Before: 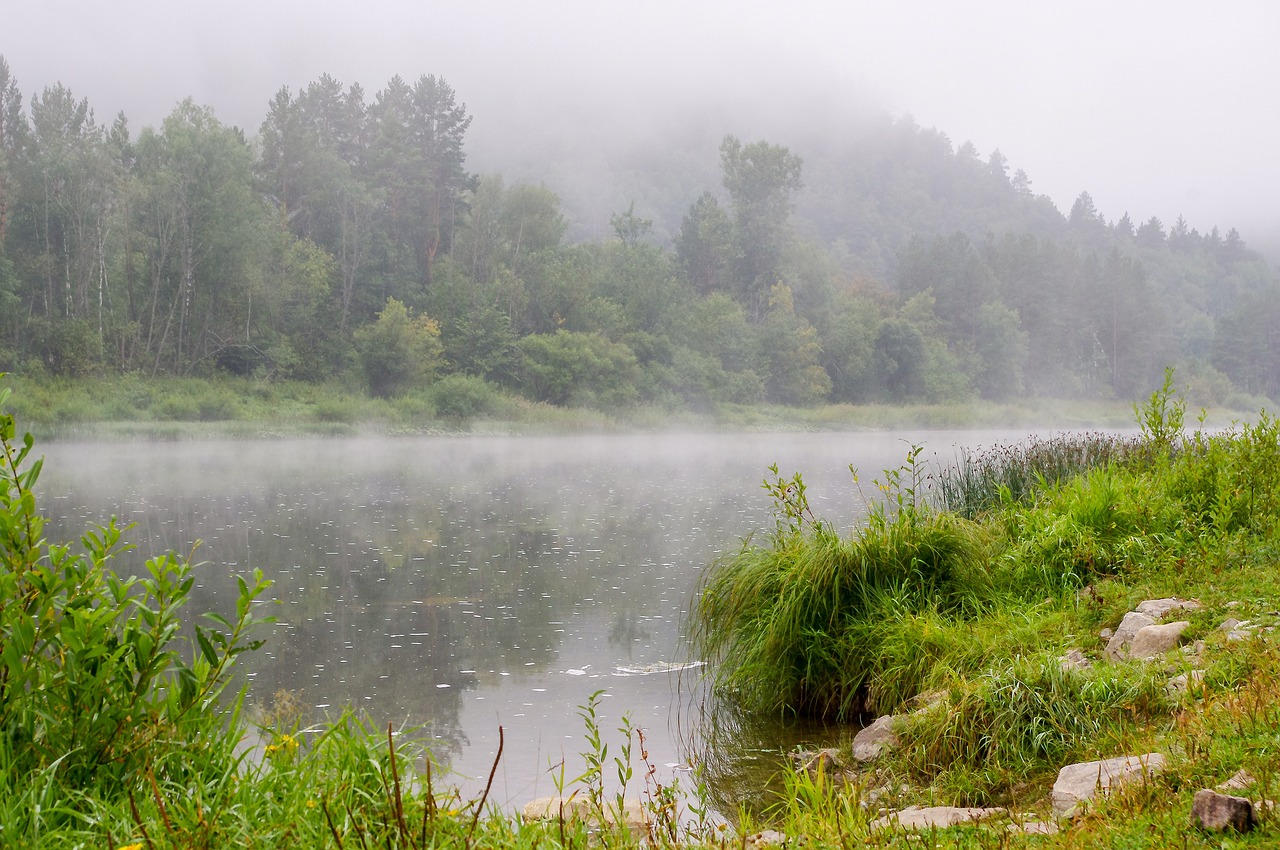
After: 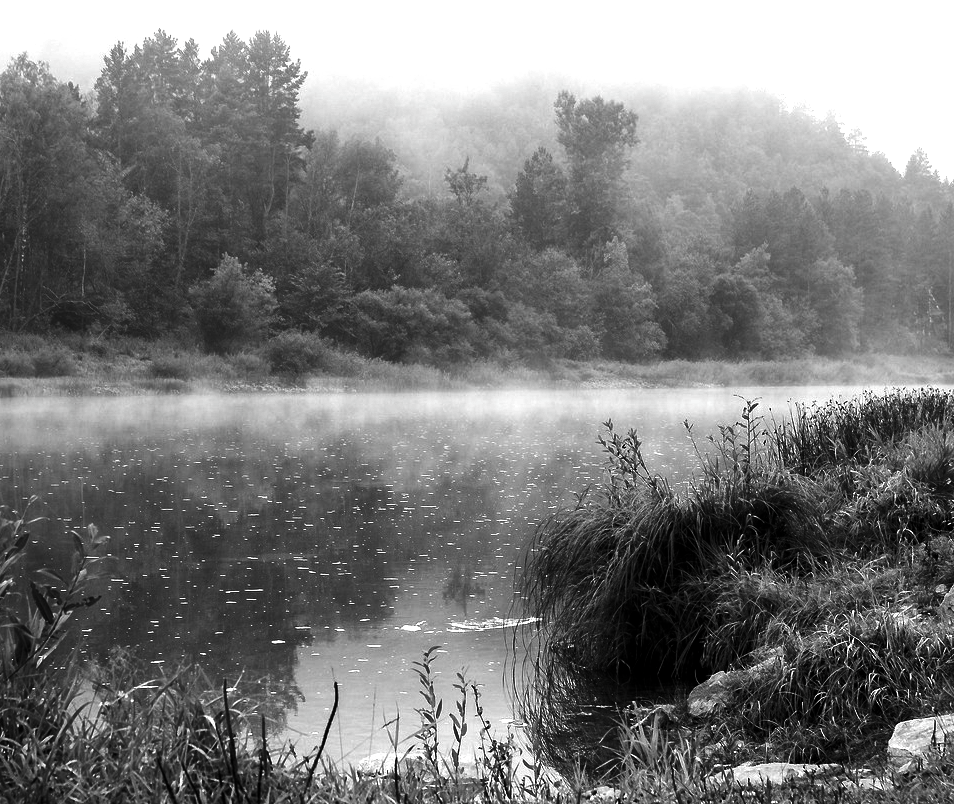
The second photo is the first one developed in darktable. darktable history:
contrast brightness saturation: contrast -0.03, brightness -0.592, saturation -0.999
color balance rgb: highlights gain › luminance 20.207%, highlights gain › chroma 13.163%, highlights gain › hue 172°, global offset › chroma 0.277%, global offset › hue 319.49°, perceptual saturation grading › global saturation 39.839%, perceptual saturation grading › highlights -25.62%, perceptual saturation grading › mid-tones 35.635%, perceptual saturation grading › shadows 34.867%, perceptual brilliance grading › global brilliance 1.511%, perceptual brilliance grading › highlights 8.644%, perceptual brilliance grading › shadows -4.267%
crop and rotate: left 12.948%, top 5.404%, right 12.517%
